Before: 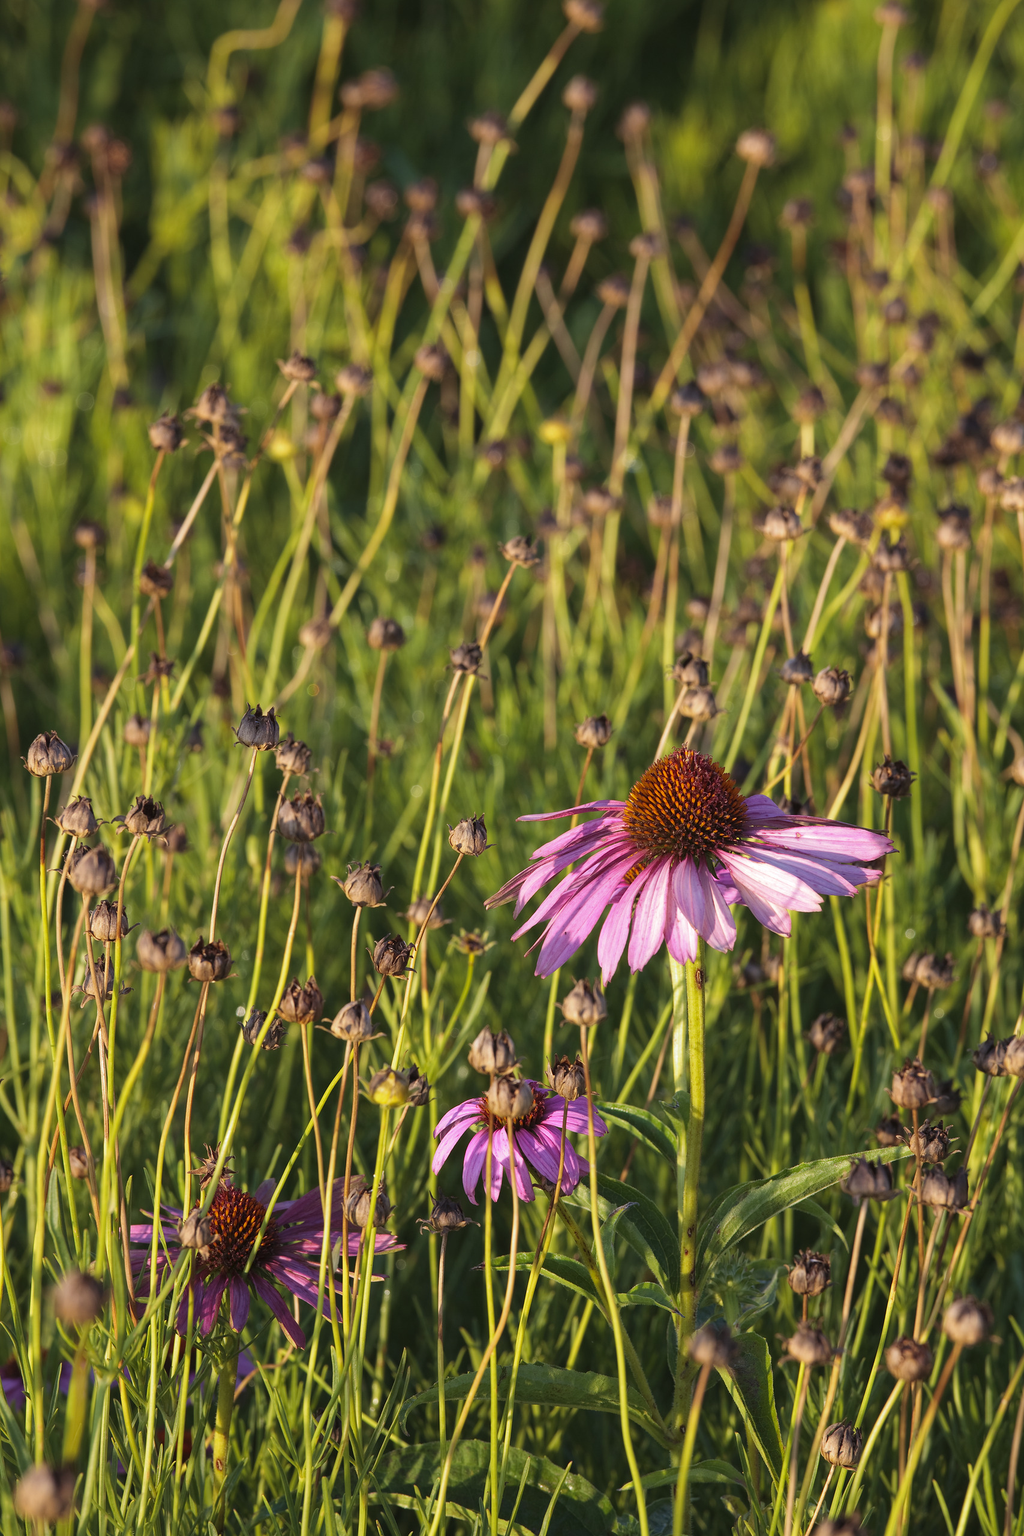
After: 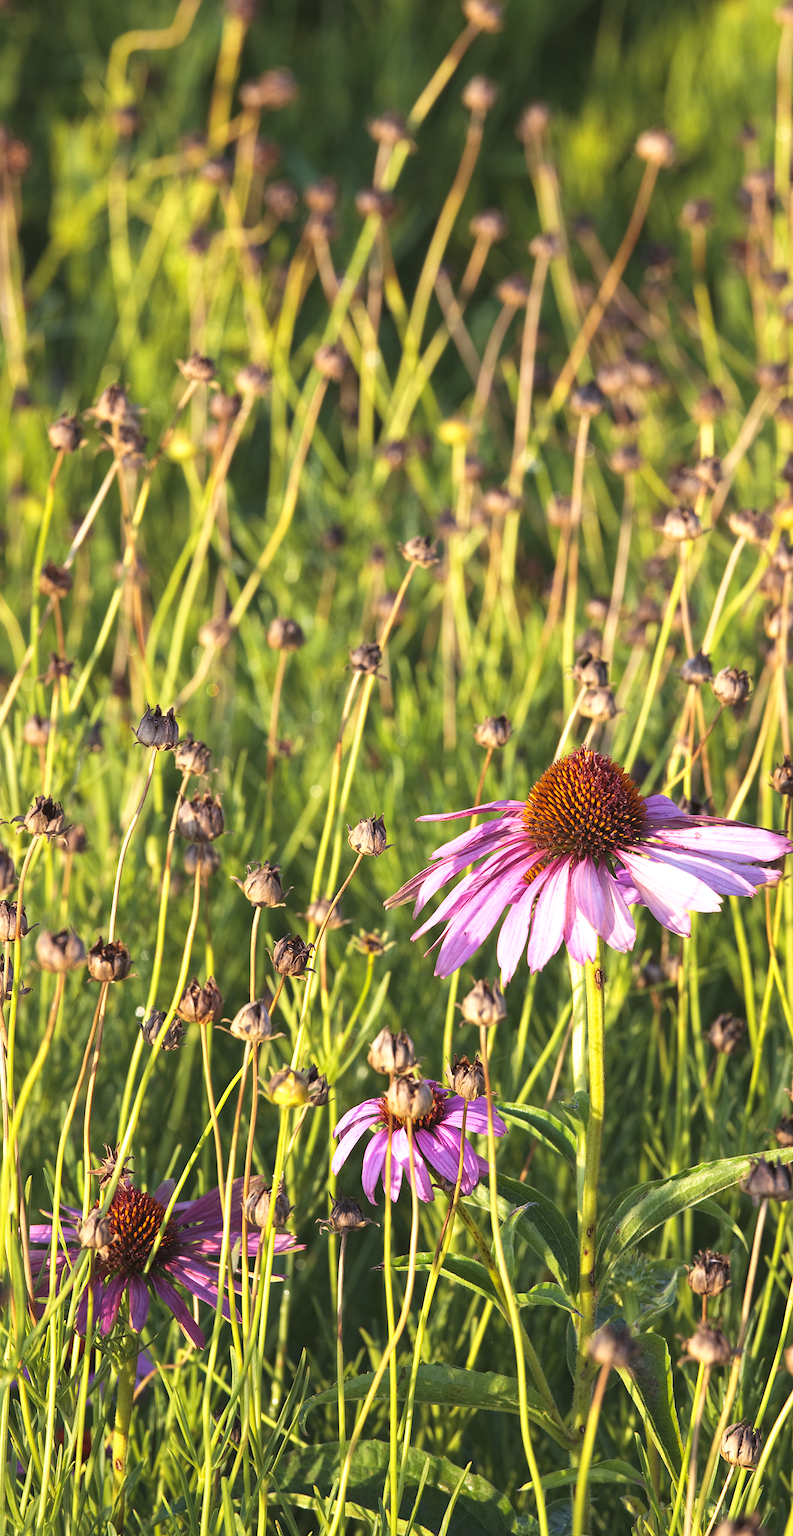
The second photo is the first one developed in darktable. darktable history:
crop: left 9.88%, right 12.664%
exposure: exposure 0.485 EV, compensate highlight preservation false
base curve: curves: ch0 [(0, 0) (0.688, 0.865) (1, 1)], preserve colors none
